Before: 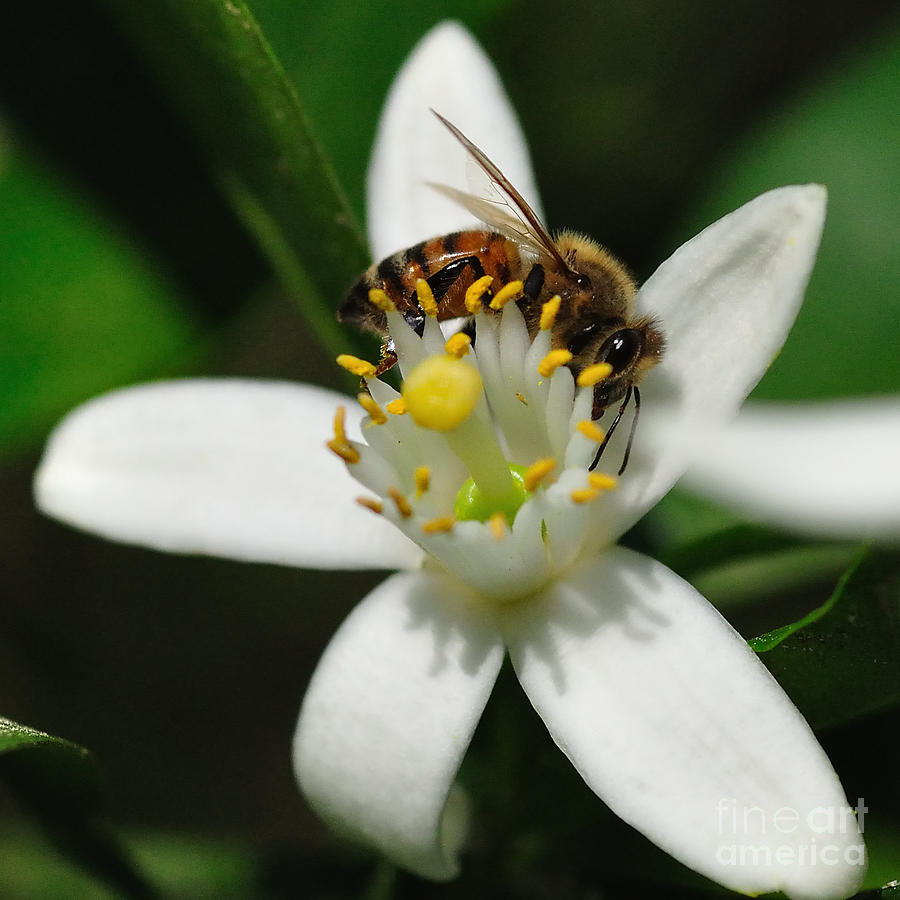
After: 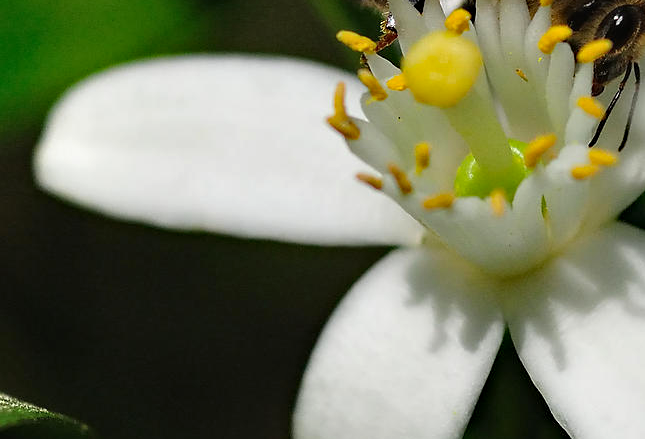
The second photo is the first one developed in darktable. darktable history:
crop: top 36.029%, right 28.304%, bottom 15.105%
haze removal: compatibility mode true, adaptive false
